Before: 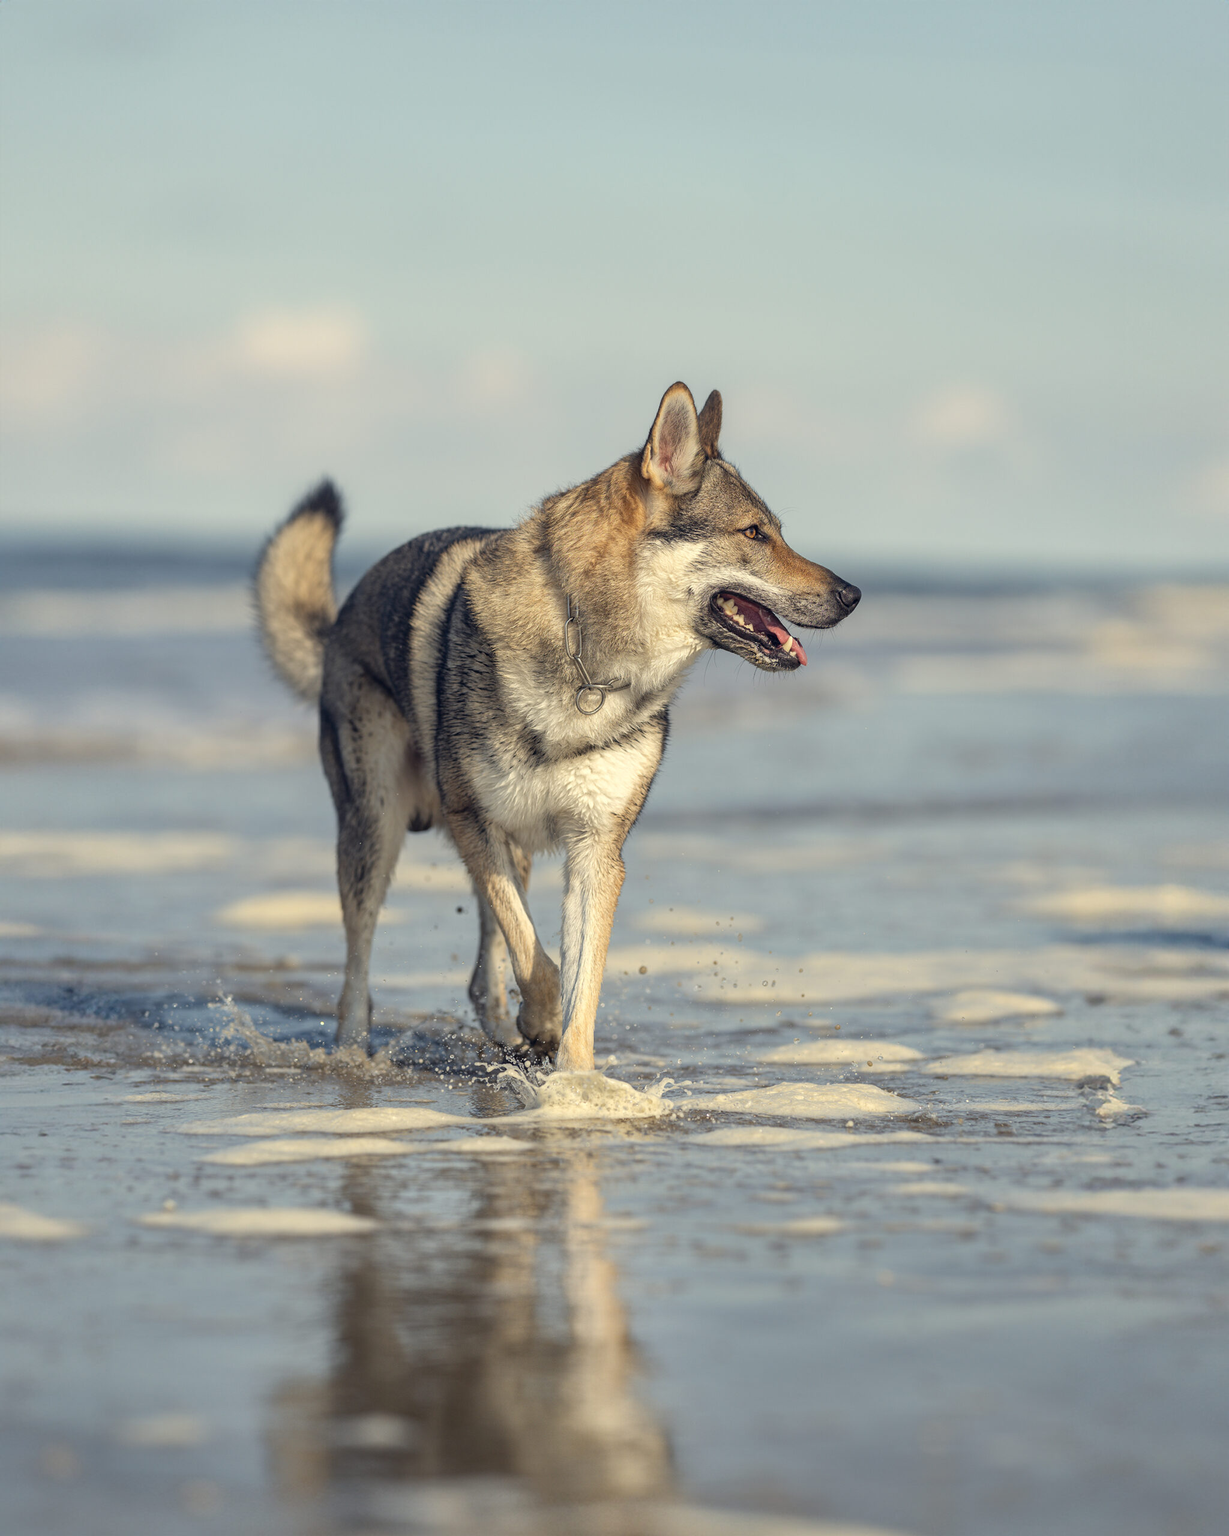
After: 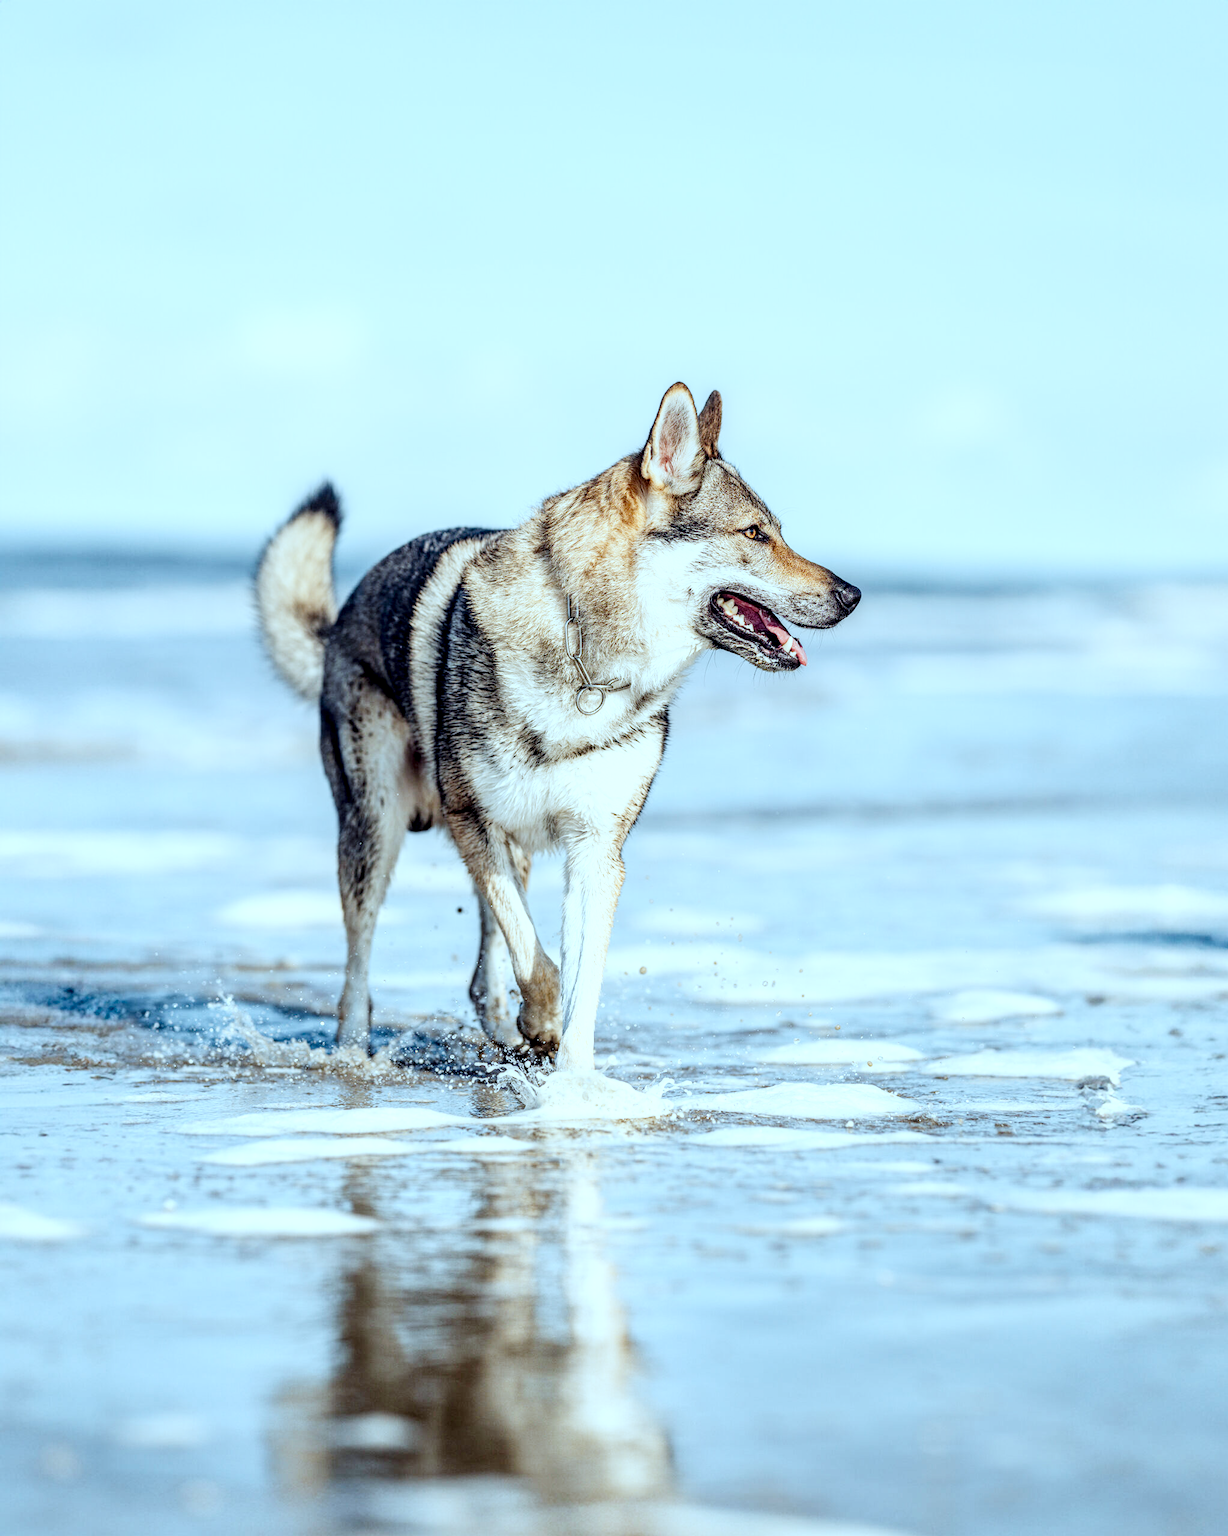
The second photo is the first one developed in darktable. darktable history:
local contrast: detail 150%
color correction: highlights a* -10.45, highlights b* -19.21
tone curve: curves: ch0 [(0, 0) (0.004, 0) (0.133, 0.071) (0.325, 0.456) (0.832, 0.957) (1, 1)], preserve colors none
